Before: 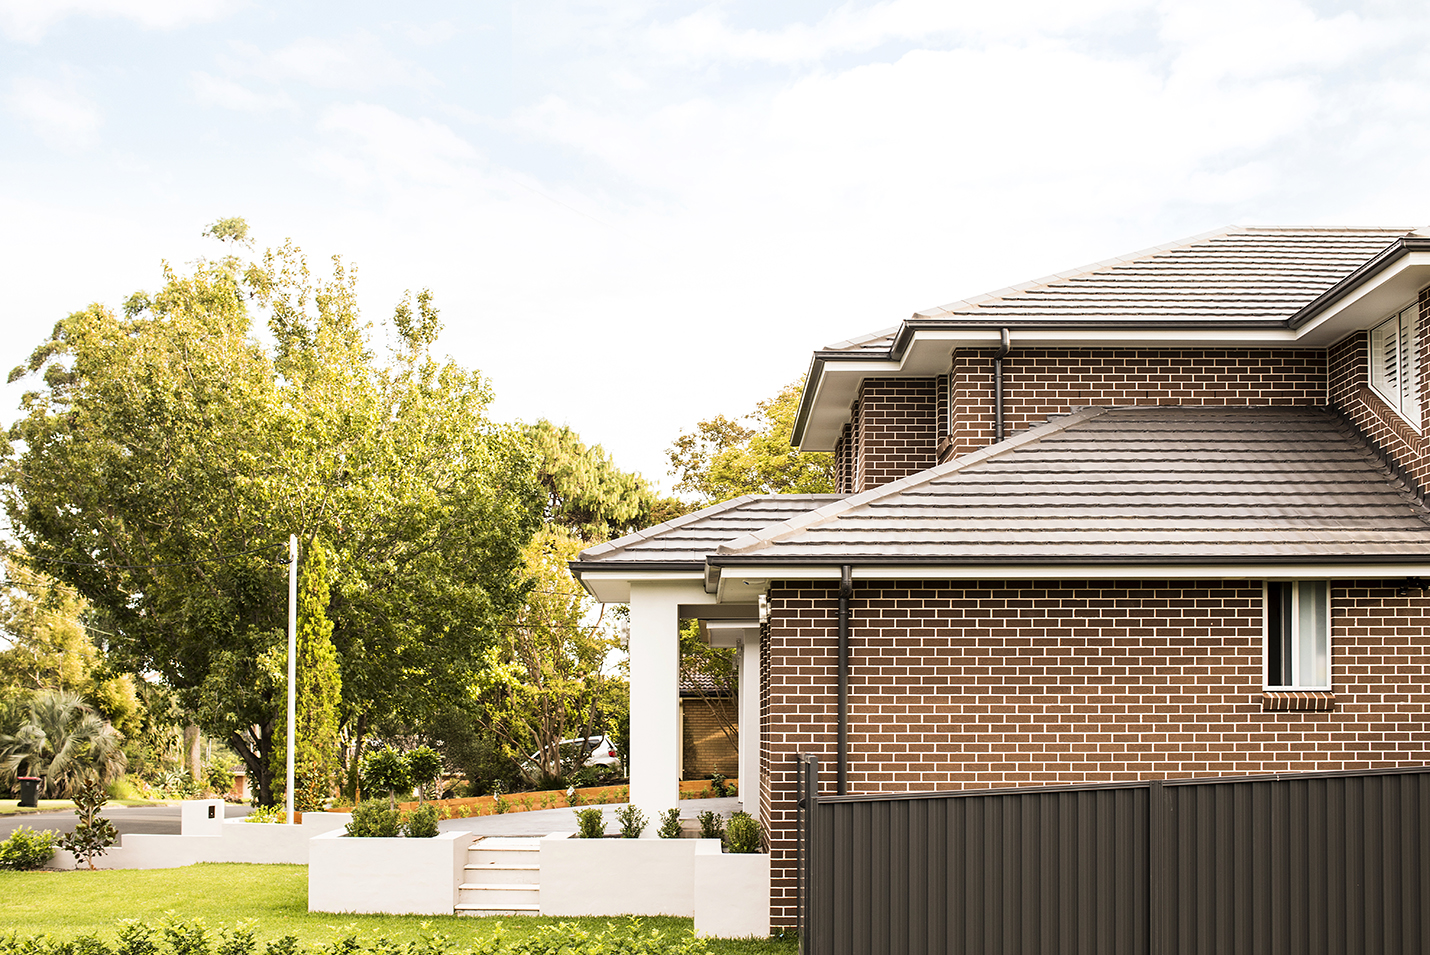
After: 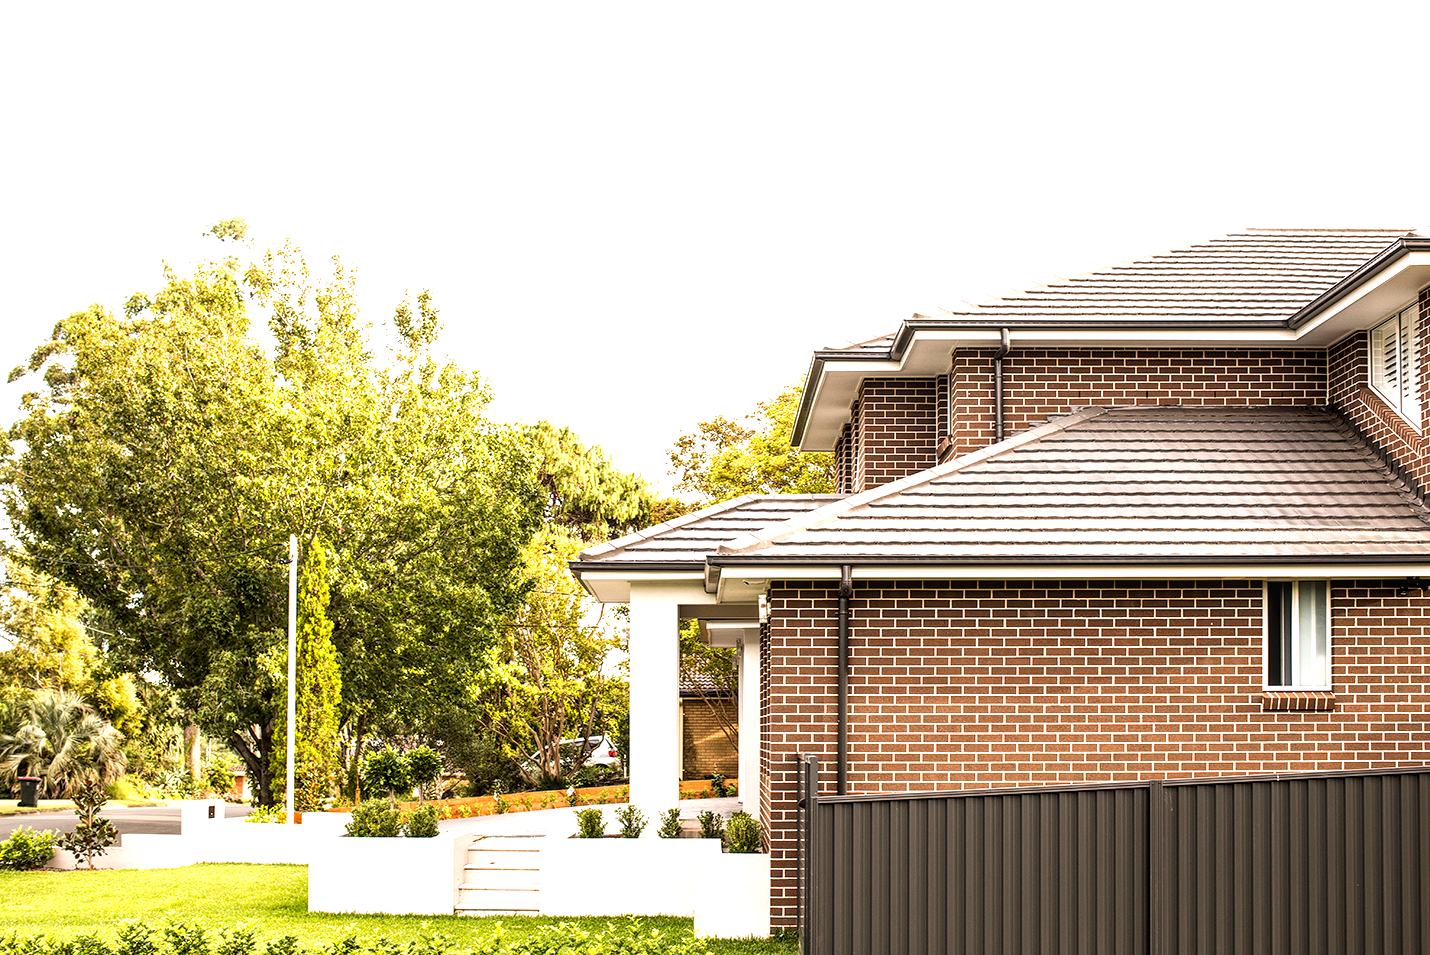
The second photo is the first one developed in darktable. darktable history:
local contrast: highlights 40%, shadows 60%, detail 136%, midtone range 0.514
exposure: black level correction 0, exposure 0.5 EV, compensate highlight preservation false
